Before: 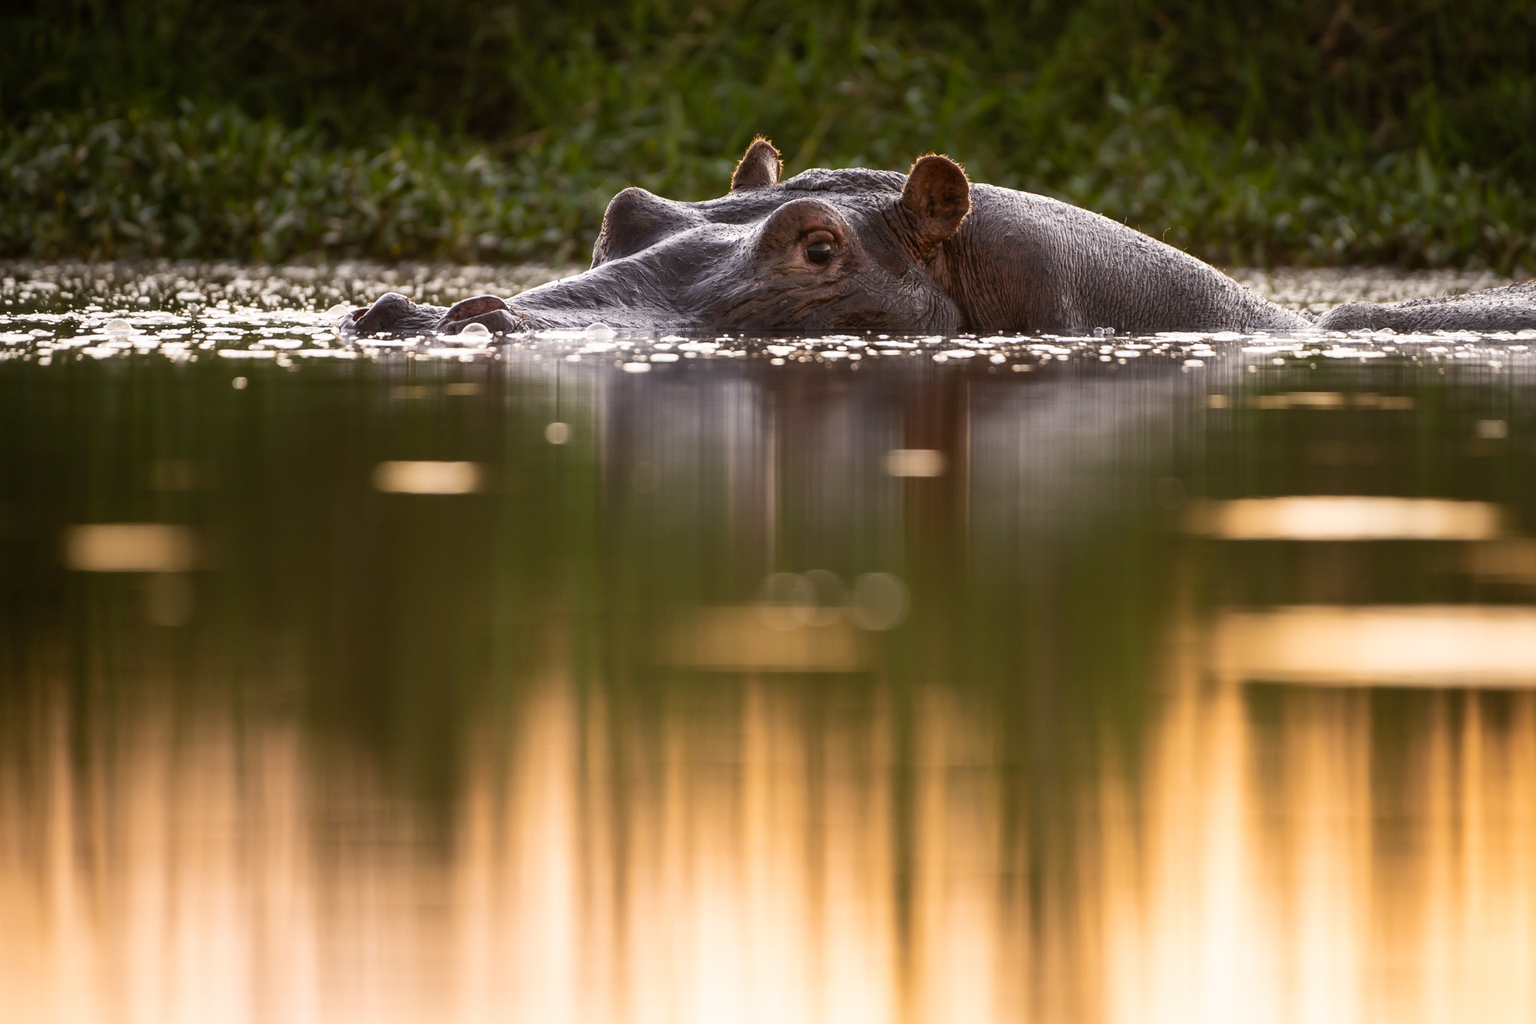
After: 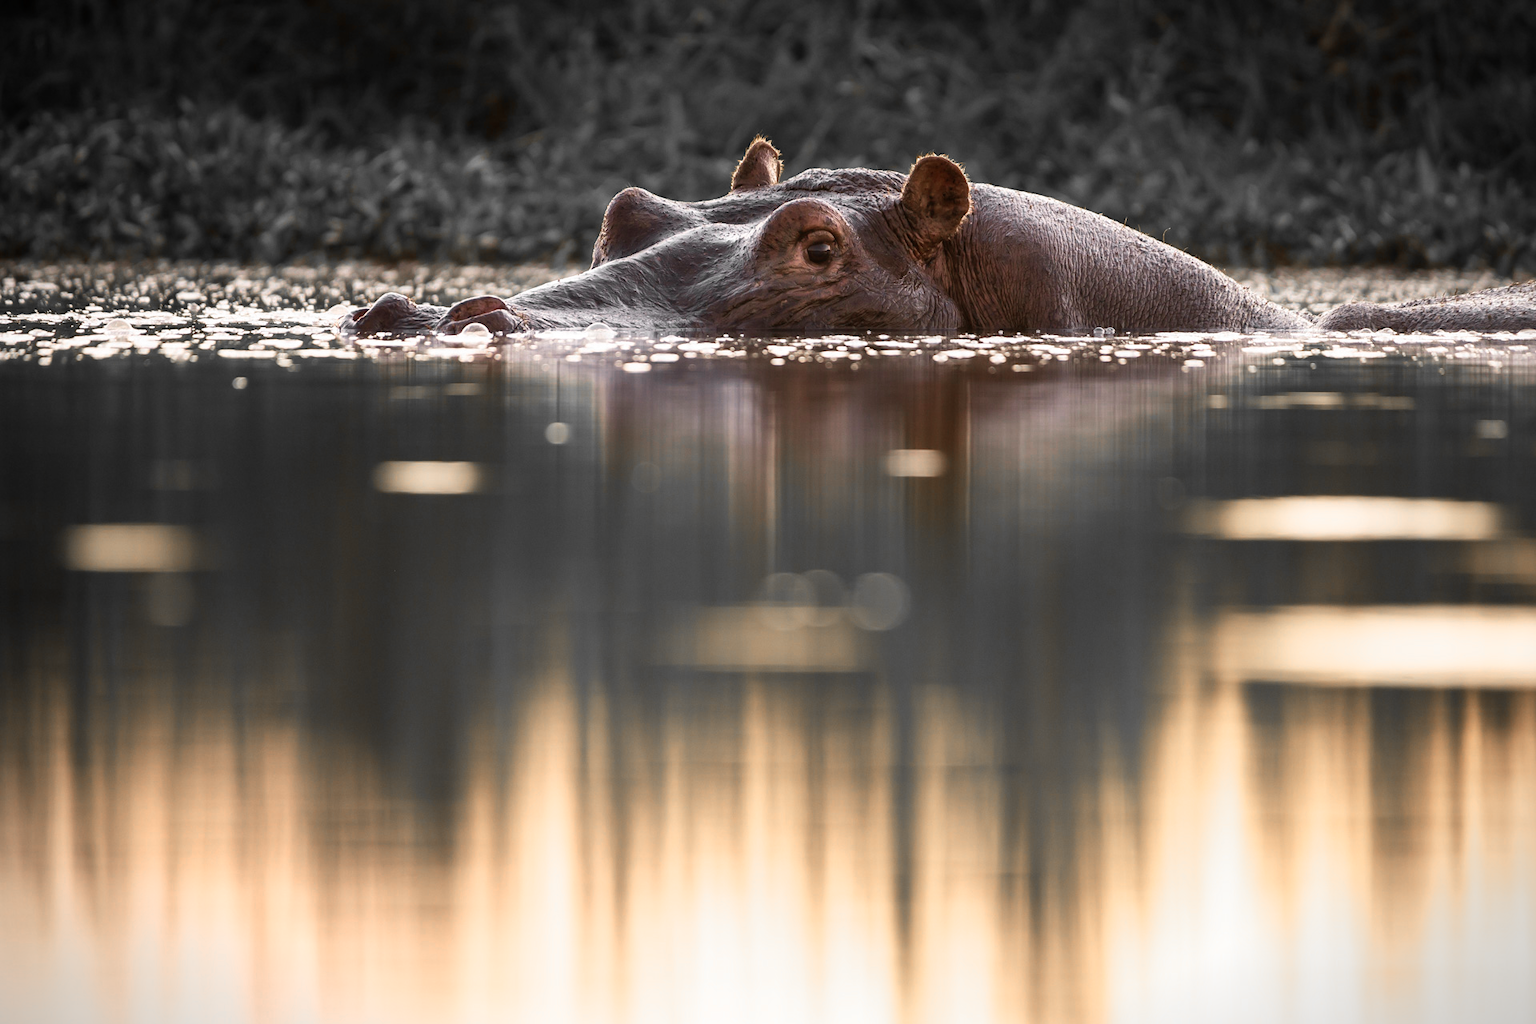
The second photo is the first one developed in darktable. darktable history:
velvia: on, module defaults
vignetting: fall-off start 100.96%, width/height ratio 1.307
color zones: curves: ch0 [(0, 0.65) (0.096, 0.644) (0.221, 0.539) (0.429, 0.5) (0.571, 0.5) (0.714, 0.5) (0.857, 0.5) (1, 0.65)]; ch1 [(0, 0.5) (0.143, 0.5) (0.257, -0.002) (0.429, 0.04) (0.571, -0.001) (0.714, -0.015) (0.857, 0.024) (1, 0.5)]
